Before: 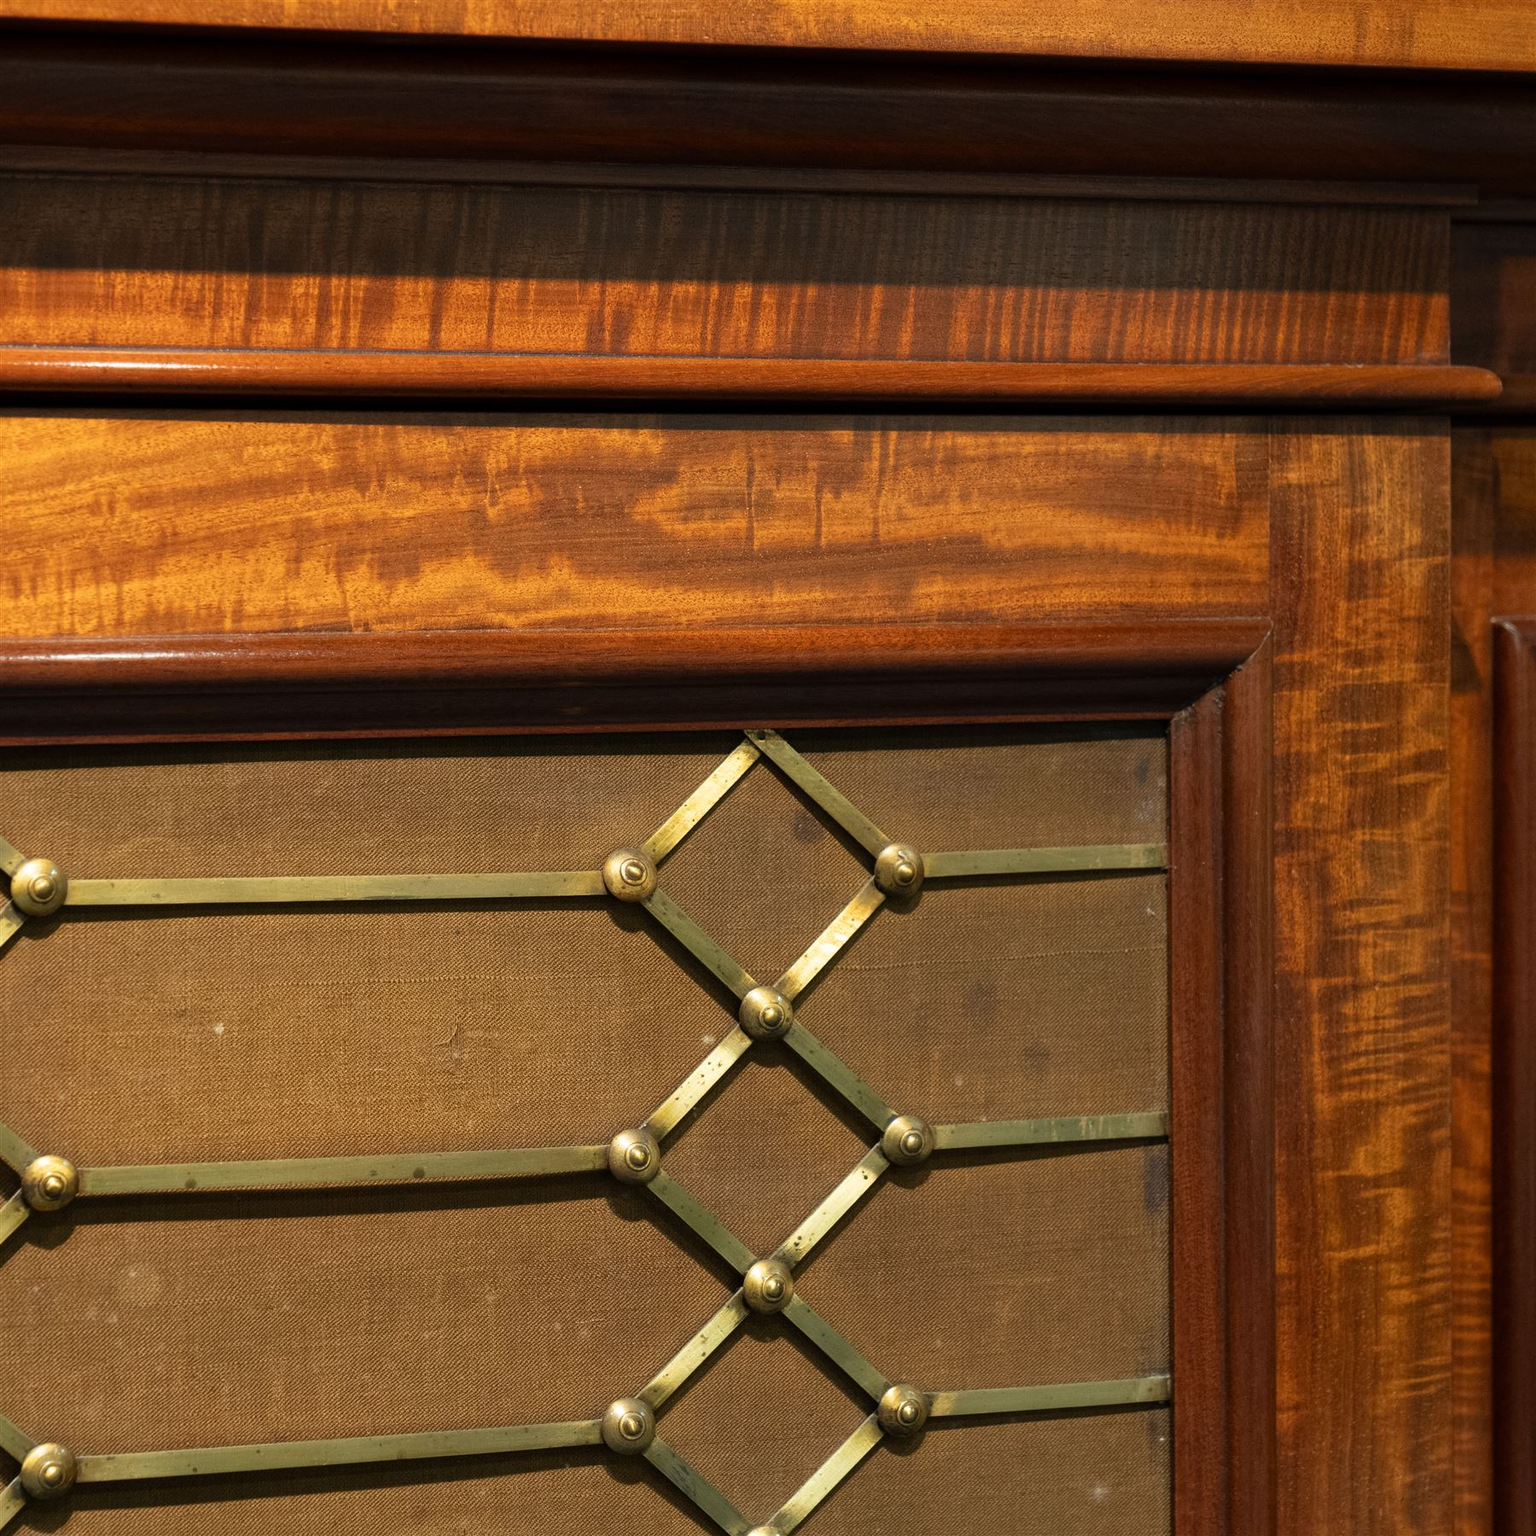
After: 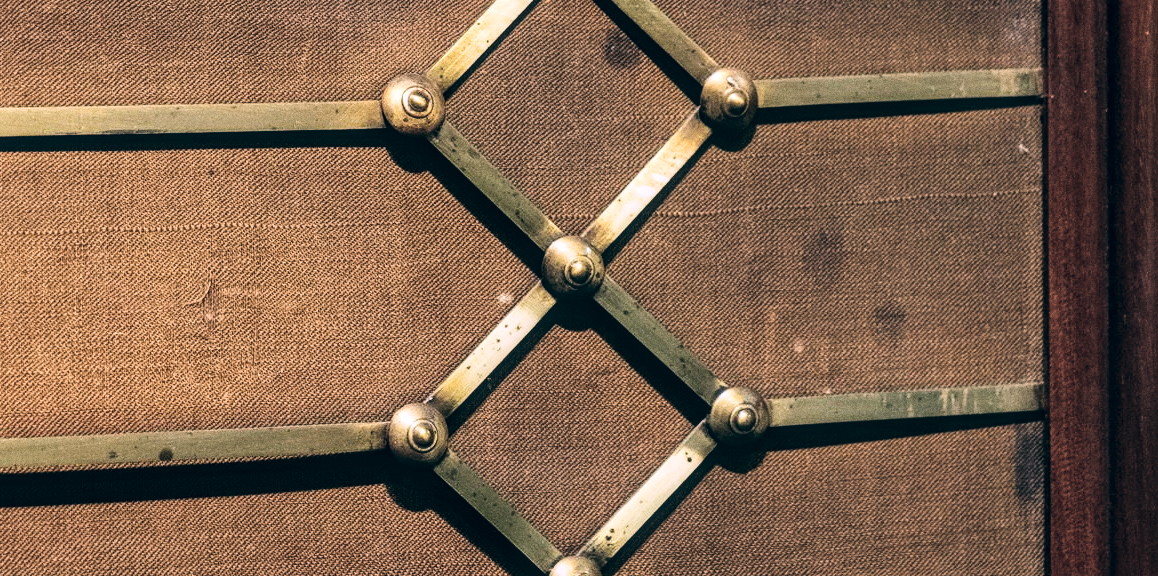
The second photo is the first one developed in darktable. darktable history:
grain: coarseness 0.09 ISO
color zones: curves: ch0 [(0, 0.558) (0.143, 0.548) (0.286, 0.447) (0.429, 0.259) (0.571, 0.5) (0.714, 0.5) (0.857, 0.593) (1, 0.558)]; ch1 [(0, 0.543) (0.01, 0.544) (0.12, 0.492) (0.248, 0.458) (0.5, 0.534) (0.748, 0.5) (0.99, 0.469) (1, 0.543)]; ch2 [(0, 0.507) (0.143, 0.522) (0.286, 0.505) (0.429, 0.5) (0.571, 0.5) (0.714, 0.5) (0.857, 0.5) (1, 0.507)]
tone equalizer: -8 EV -0.75 EV, -7 EV -0.7 EV, -6 EV -0.6 EV, -5 EV -0.4 EV, -3 EV 0.4 EV, -2 EV 0.6 EV, -1 EV 0.7 EV, +0 EV 0.75 EV, edges refinement/feathering 500, mask exposure compensation -1.57 EV, preserve details no
white balance: red 1.066, blue 1.119
color balance: lift [1.016, 0.983, 1, 1.017], gamma [0.958, 1, 1, 1], gain [0.981, 1.007, 0.993, 1.002], input saturation 118.26%, contrast 13.43%, contrast fulcrum 21.62%, output saturation 82.76%
filmic rgb: black relative exposure -7.65 EV, white relative exposure 4.56 EV, hardness 3.61
crop: left 18.091%, top 51.13%, right 17.525%, bottom 16.85%
local contrast: highlights 40%, shadows 60%, detail 136%, midtone range 0.514
